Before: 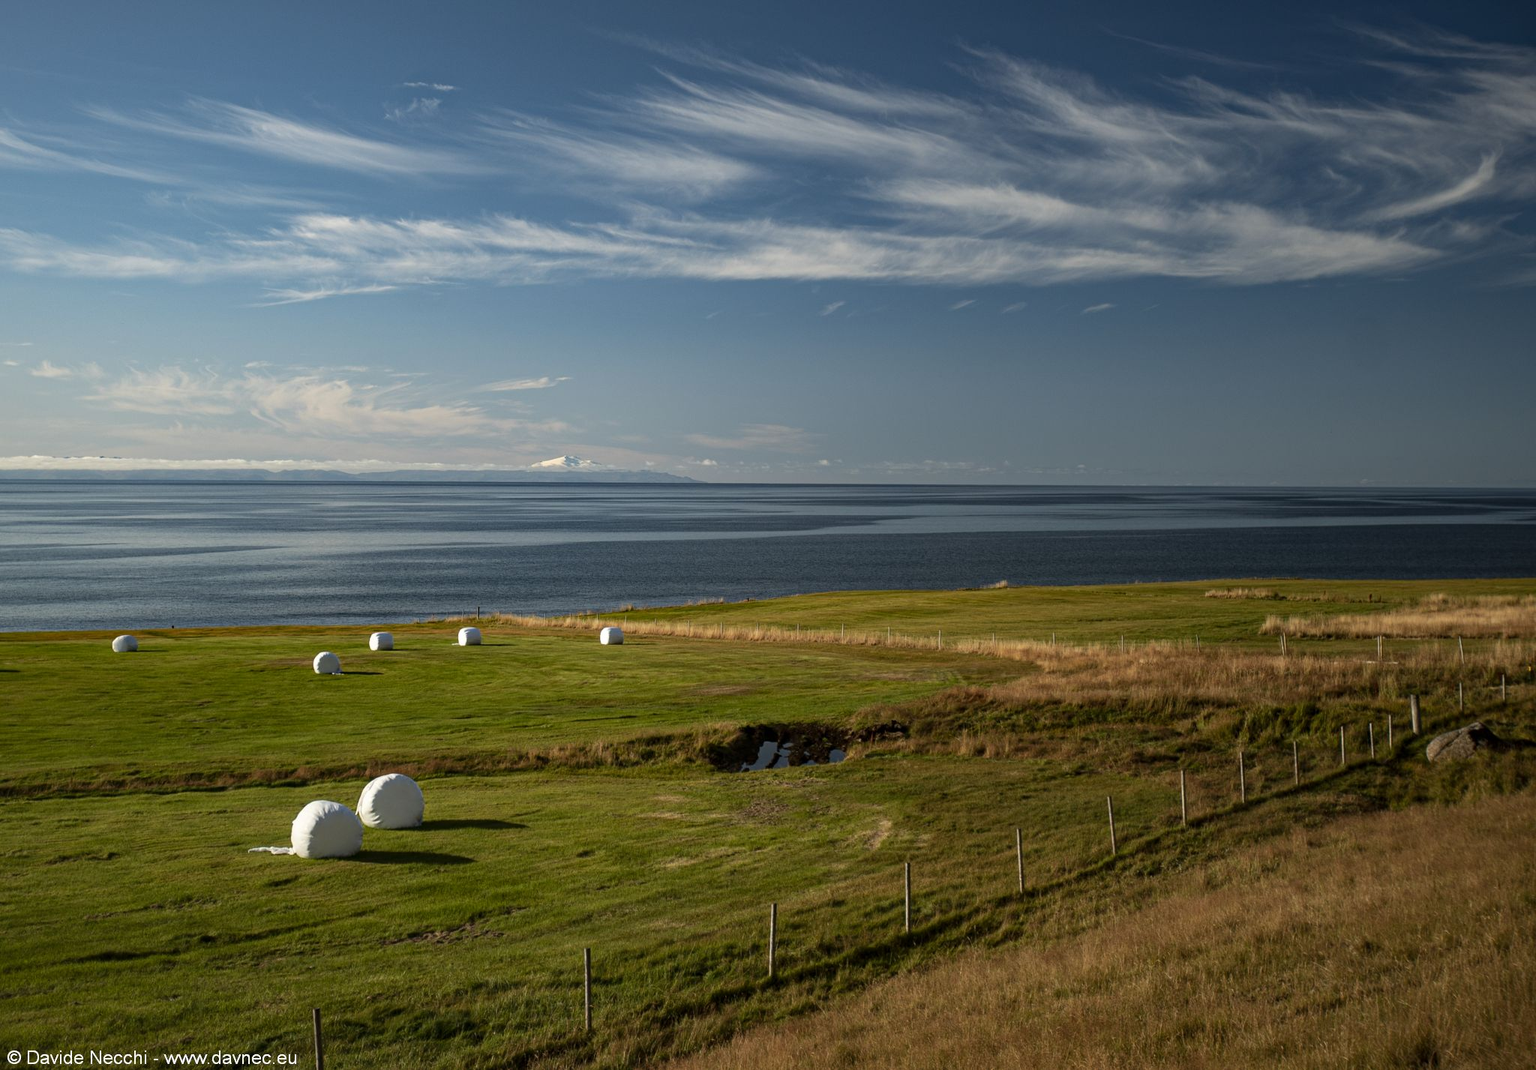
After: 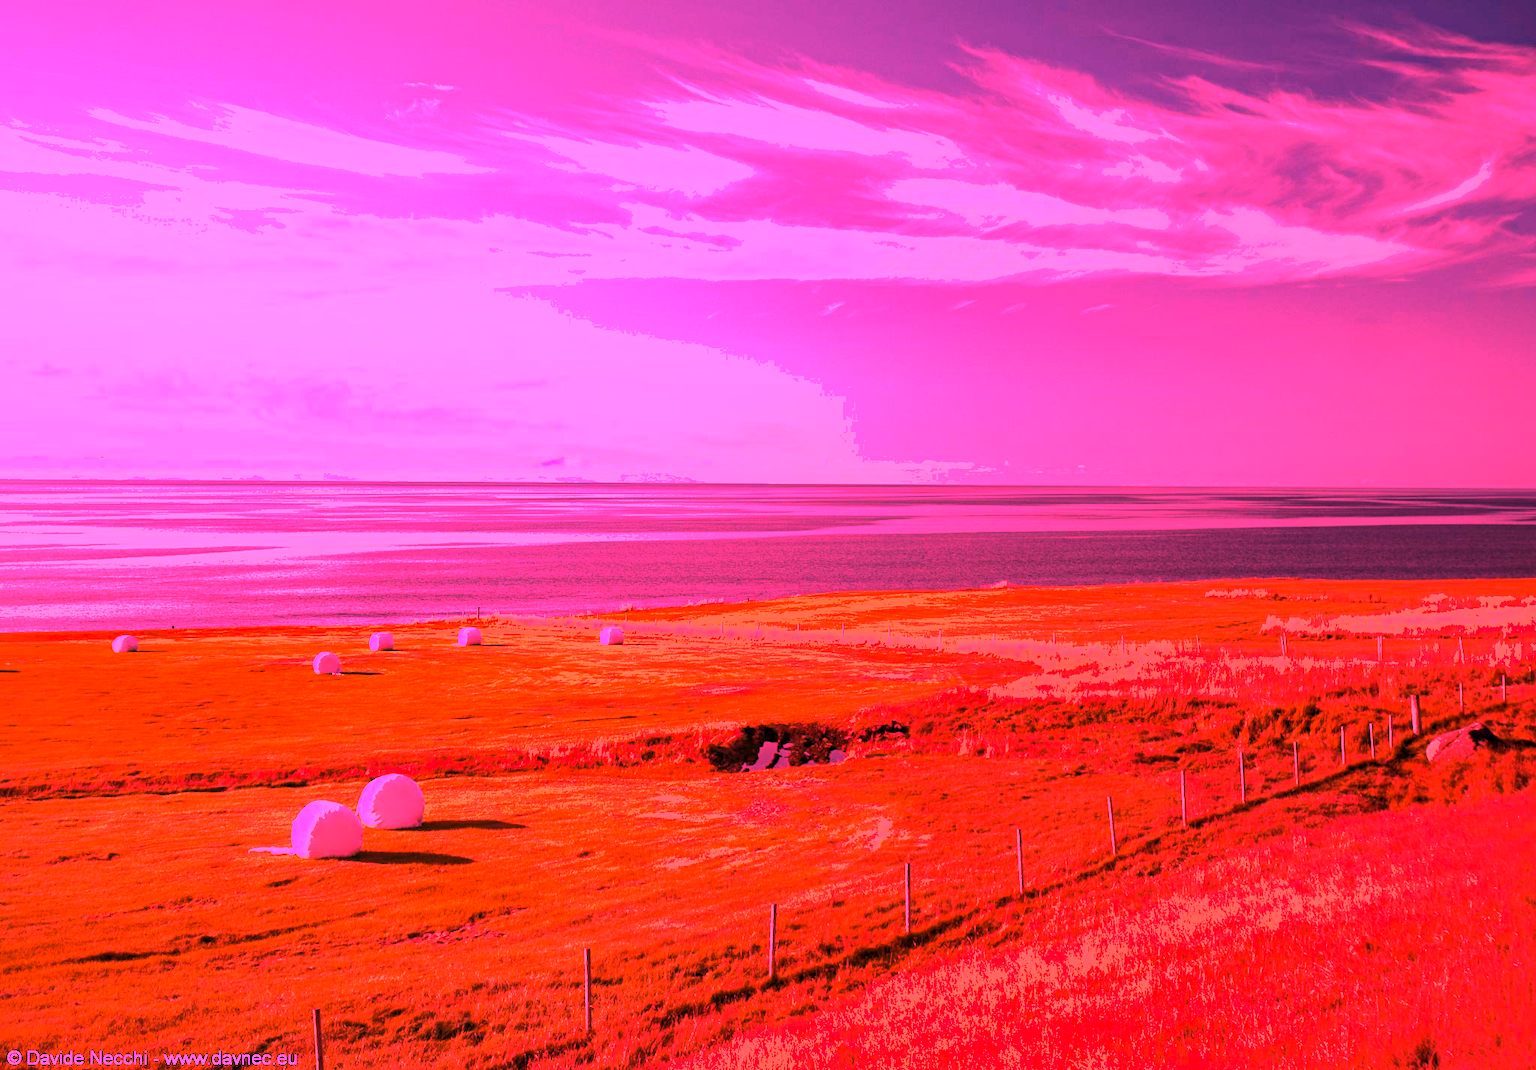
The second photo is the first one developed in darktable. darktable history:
shadows and highlights: shadows 25, white point adjustment -3, highlights -30
white balance: red 4.26, blue 1.802
